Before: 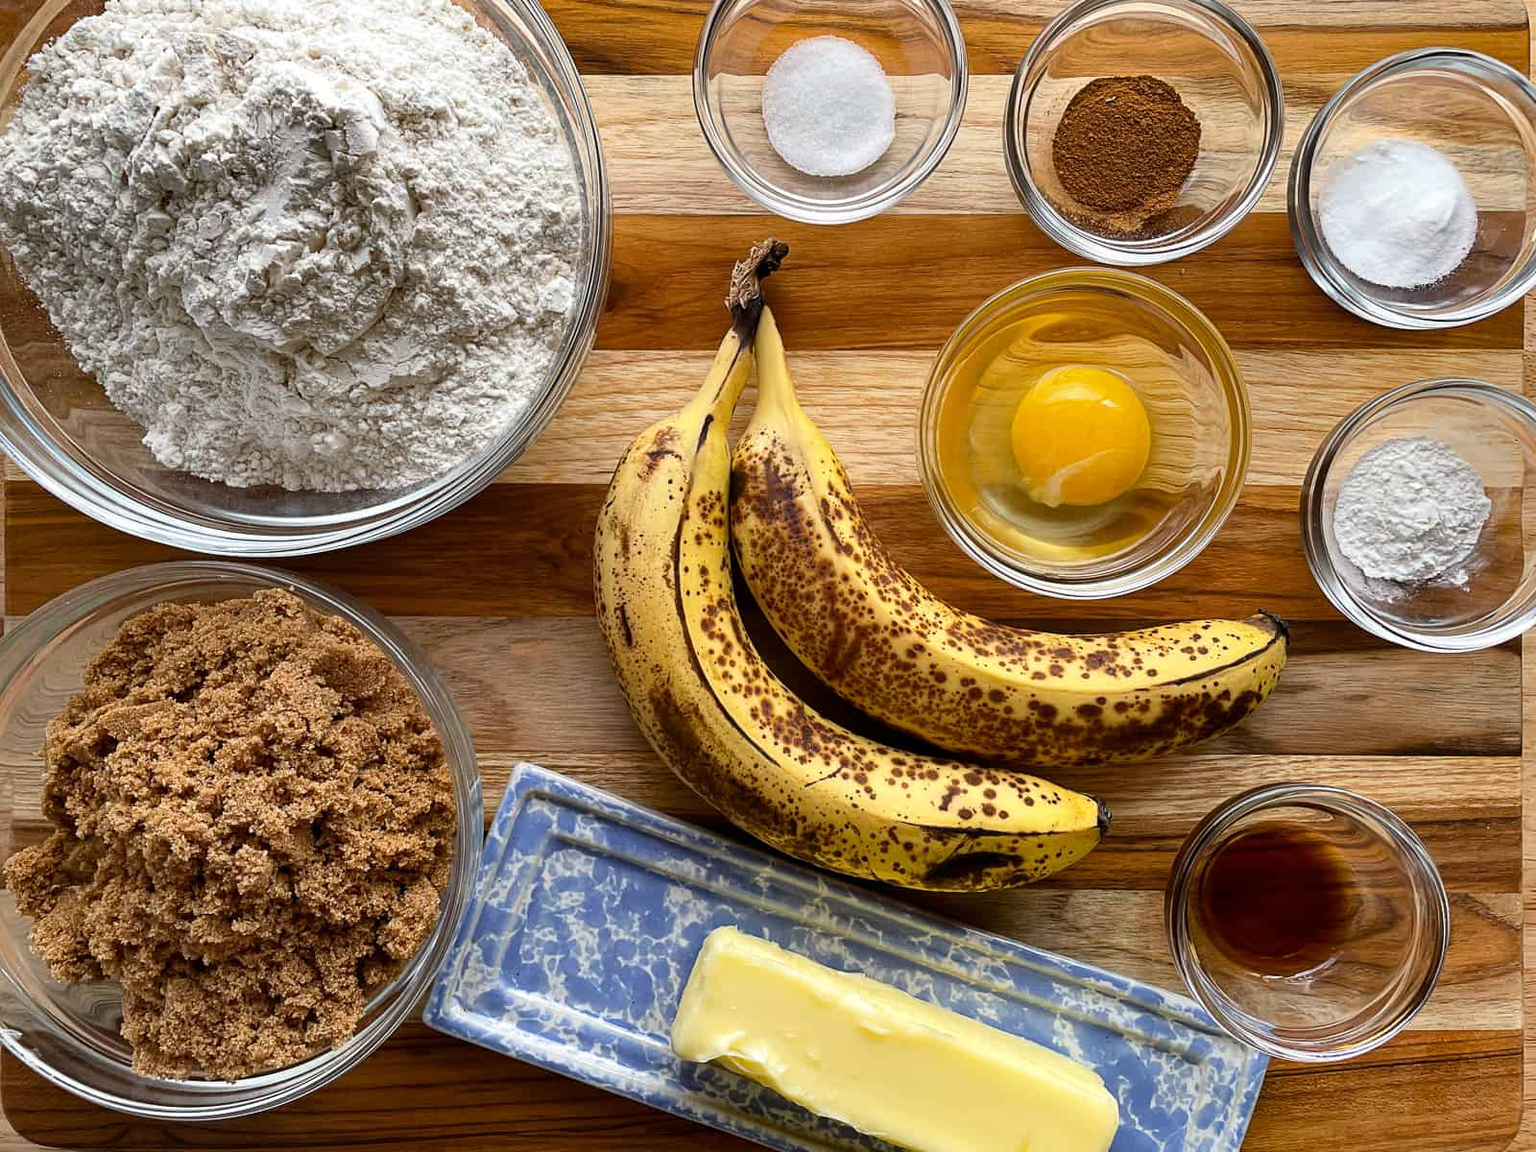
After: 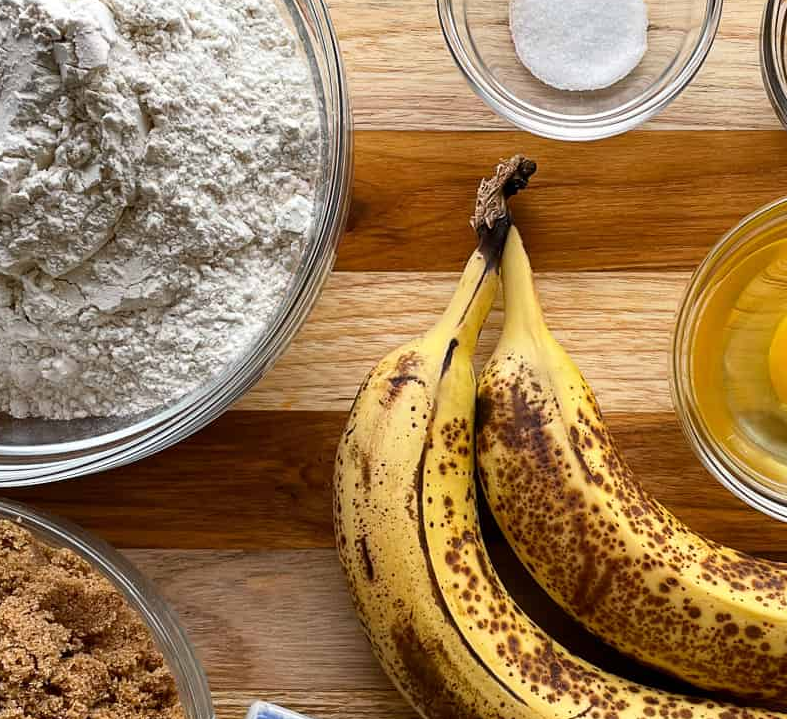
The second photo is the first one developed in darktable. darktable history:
crop: left 17.82%, top 7.83%, right 32.954%, bottom 32.184%
